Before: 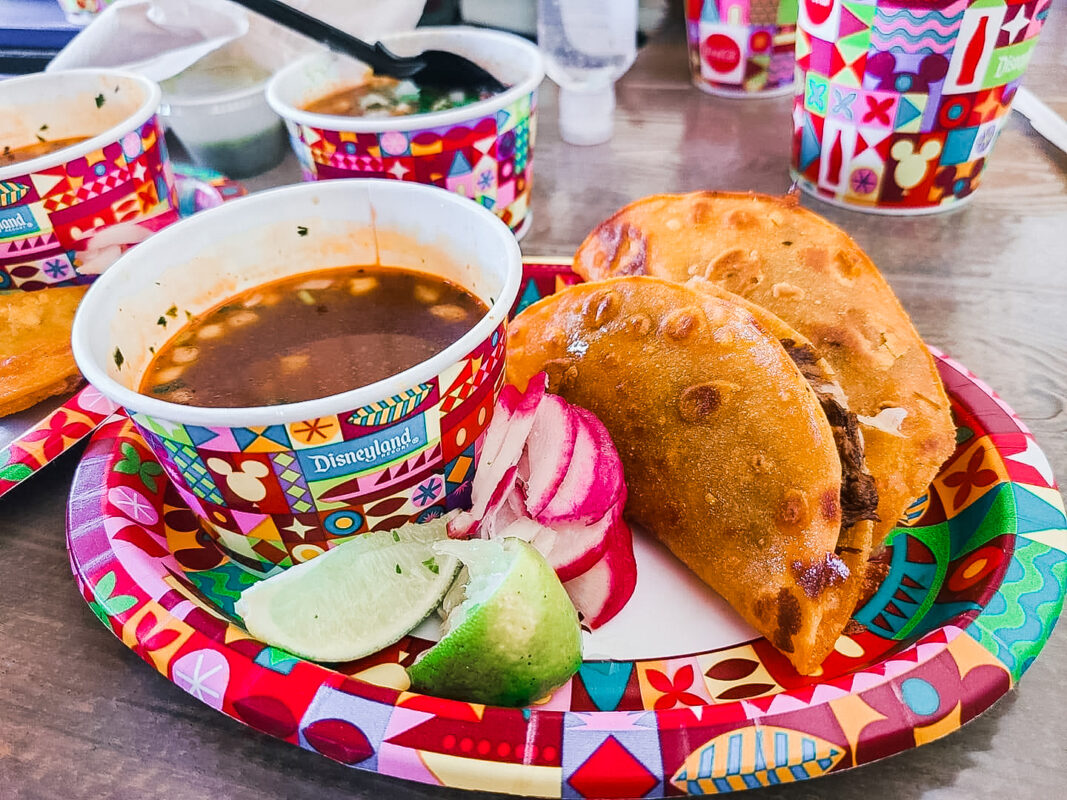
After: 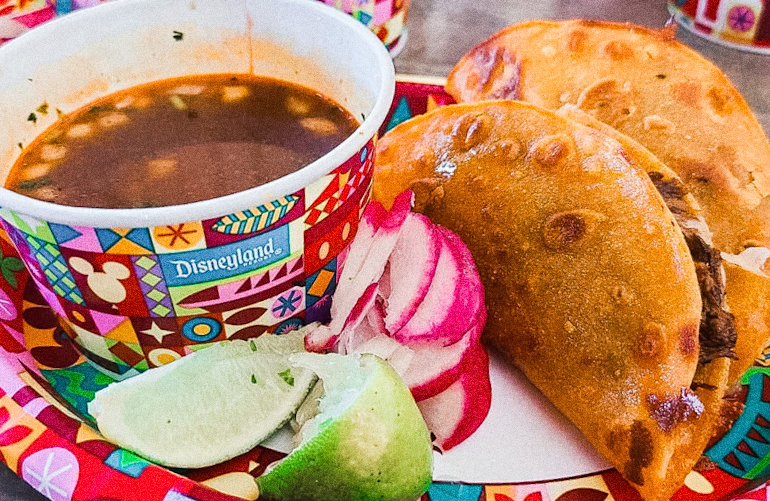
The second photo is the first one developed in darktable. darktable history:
tone equalizer: on, module defaults
grain: coarseness 0.09 ISO, strength 40%
crop and rotate: angle -3.37°, left 9.79%, top 20.73%, right 12.42%, bottom 11.82%
